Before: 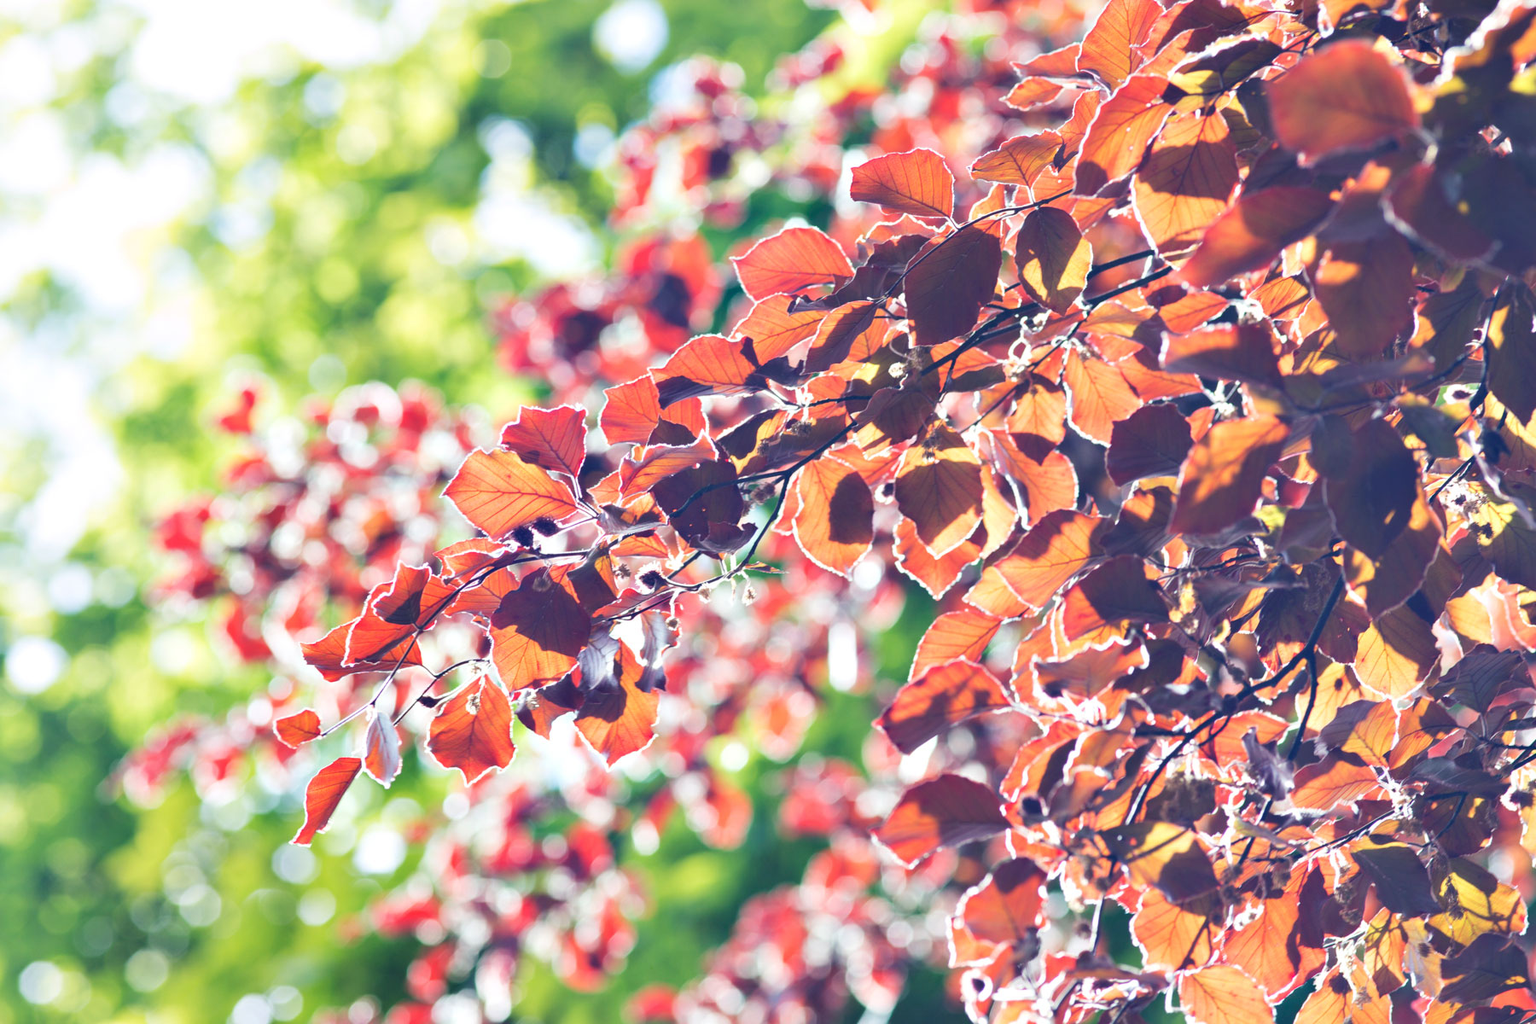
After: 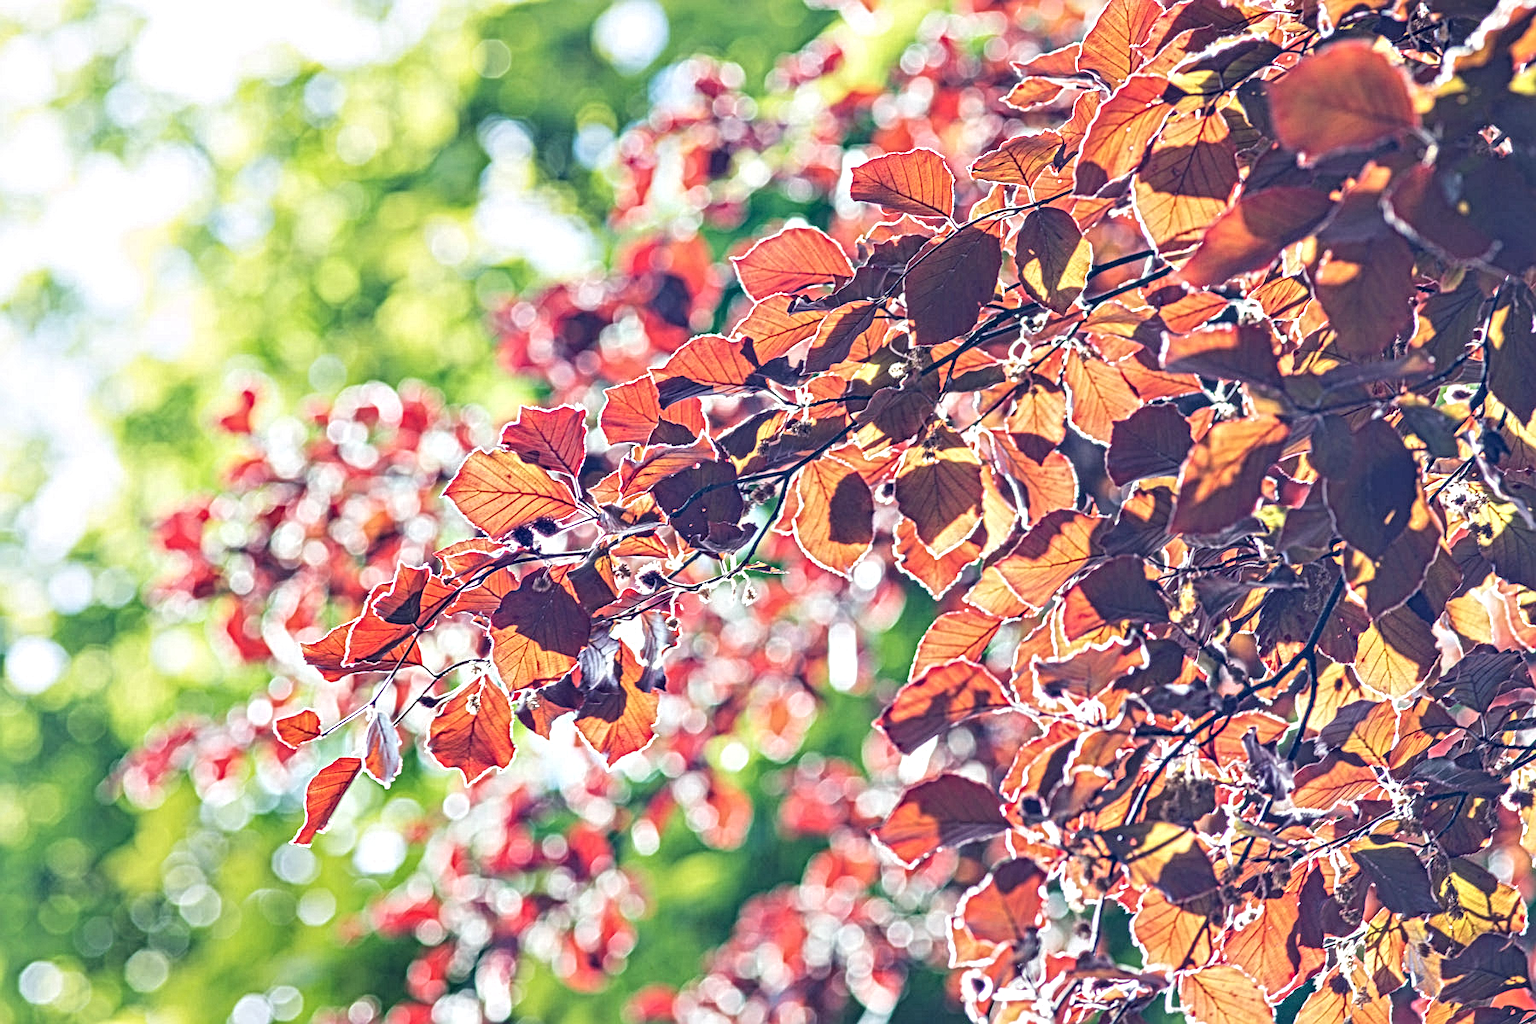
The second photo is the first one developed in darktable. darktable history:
local contrast: mode bilateral grid, contrast 20, coarseness 3, detail 300%, midtone range 0.2
